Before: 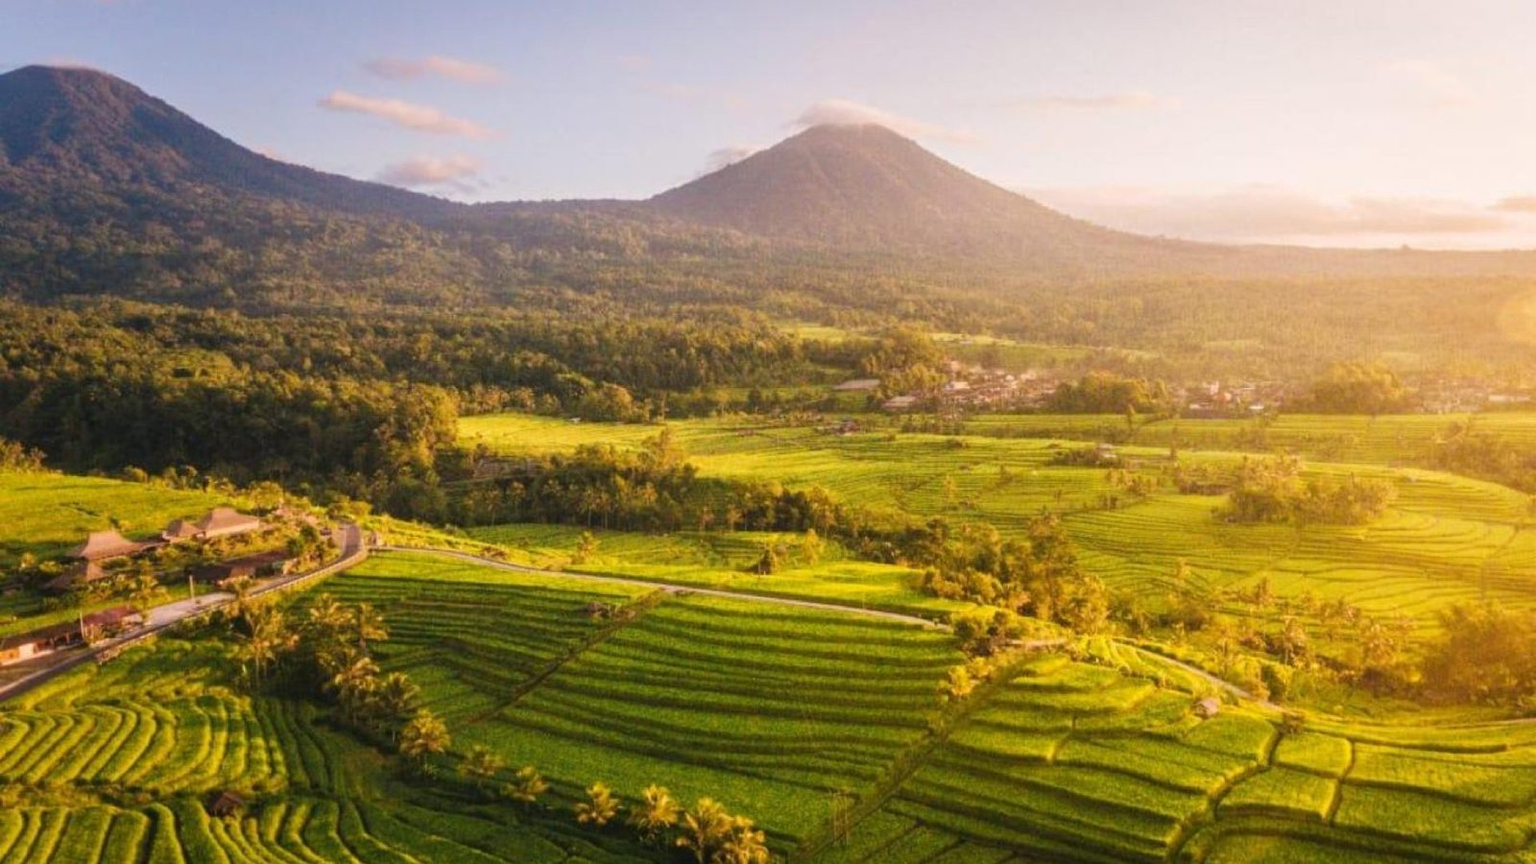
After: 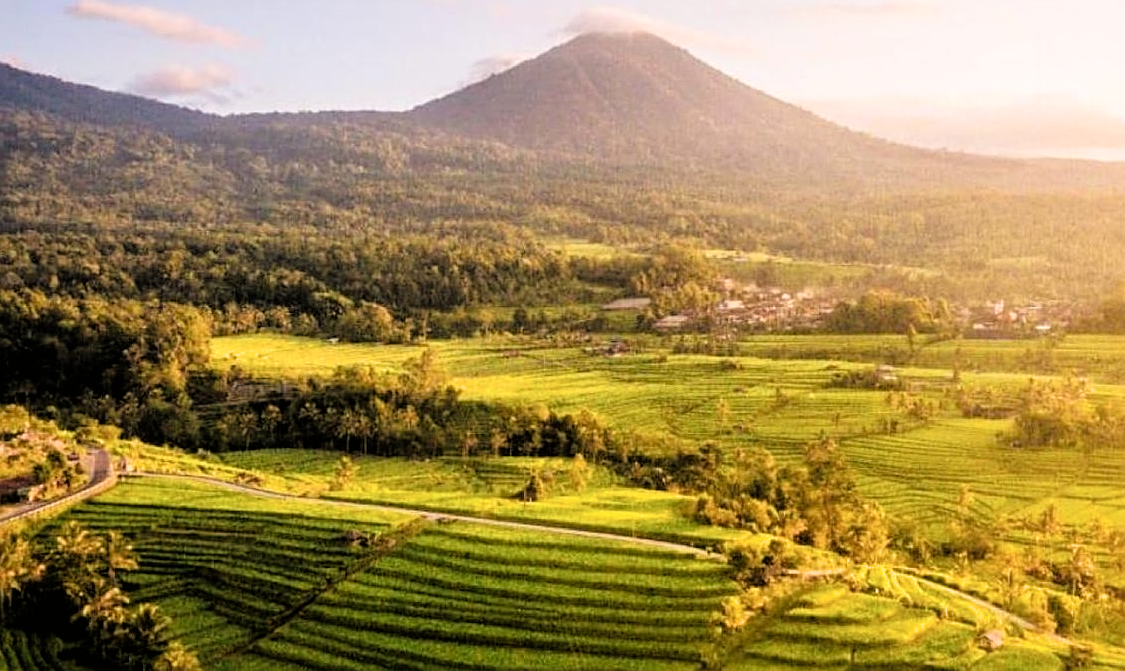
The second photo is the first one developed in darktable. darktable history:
levels: mode automatic, levels [0.016, 0.492, 0.969]
filmic rgb: black relative exposure -3.72 EV, white relative exposure 2.75 EV, dynamic range scaling -5.55%, hardness 3.04
sharpen: on, module defaults
crop and rotate: left 16.678%, top 10.849%, right 12.962%, bottom 14.503%
